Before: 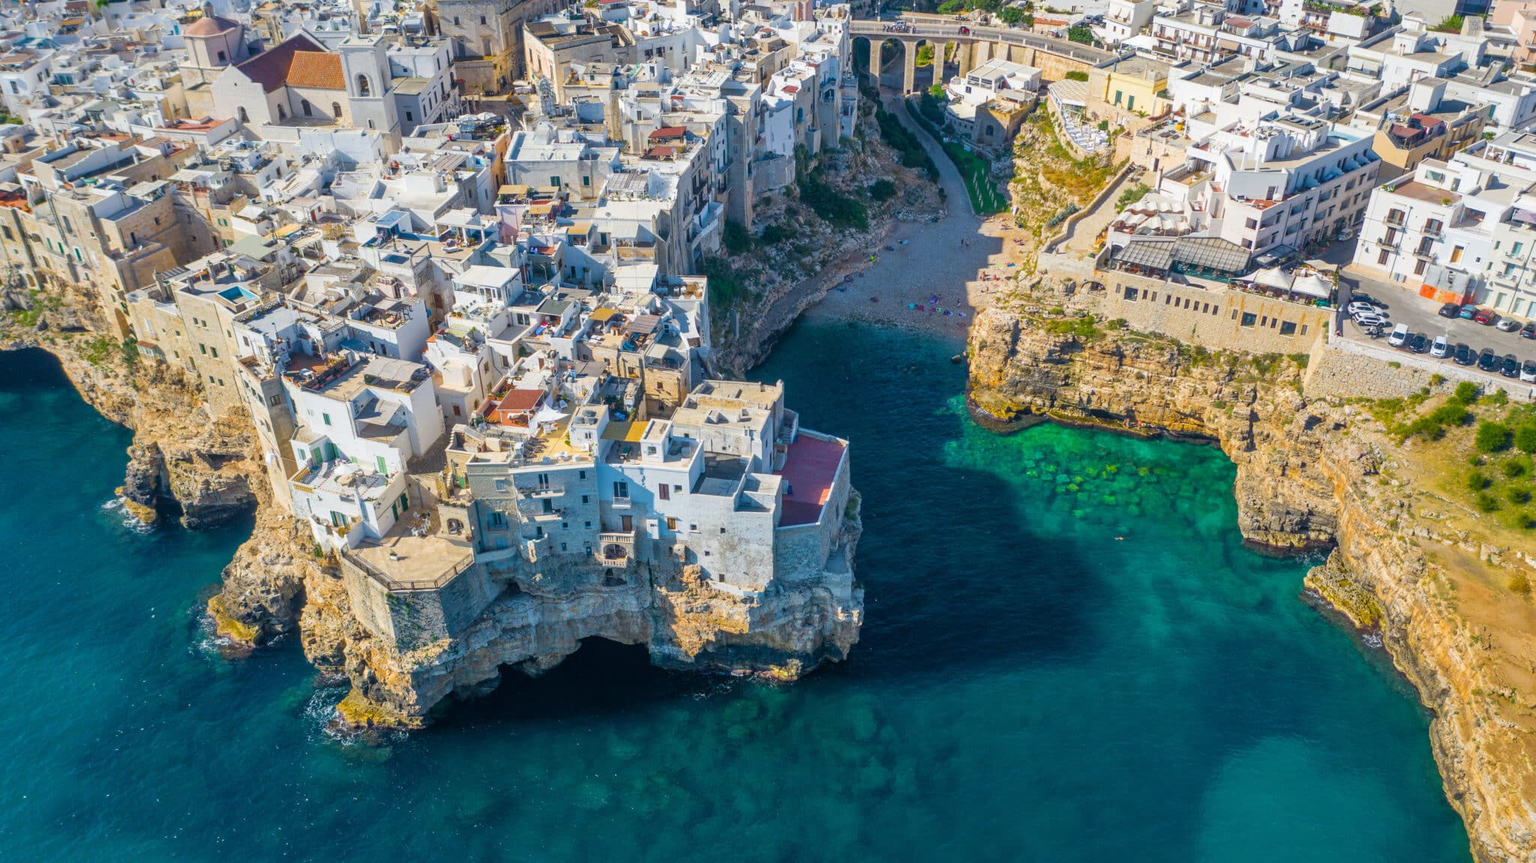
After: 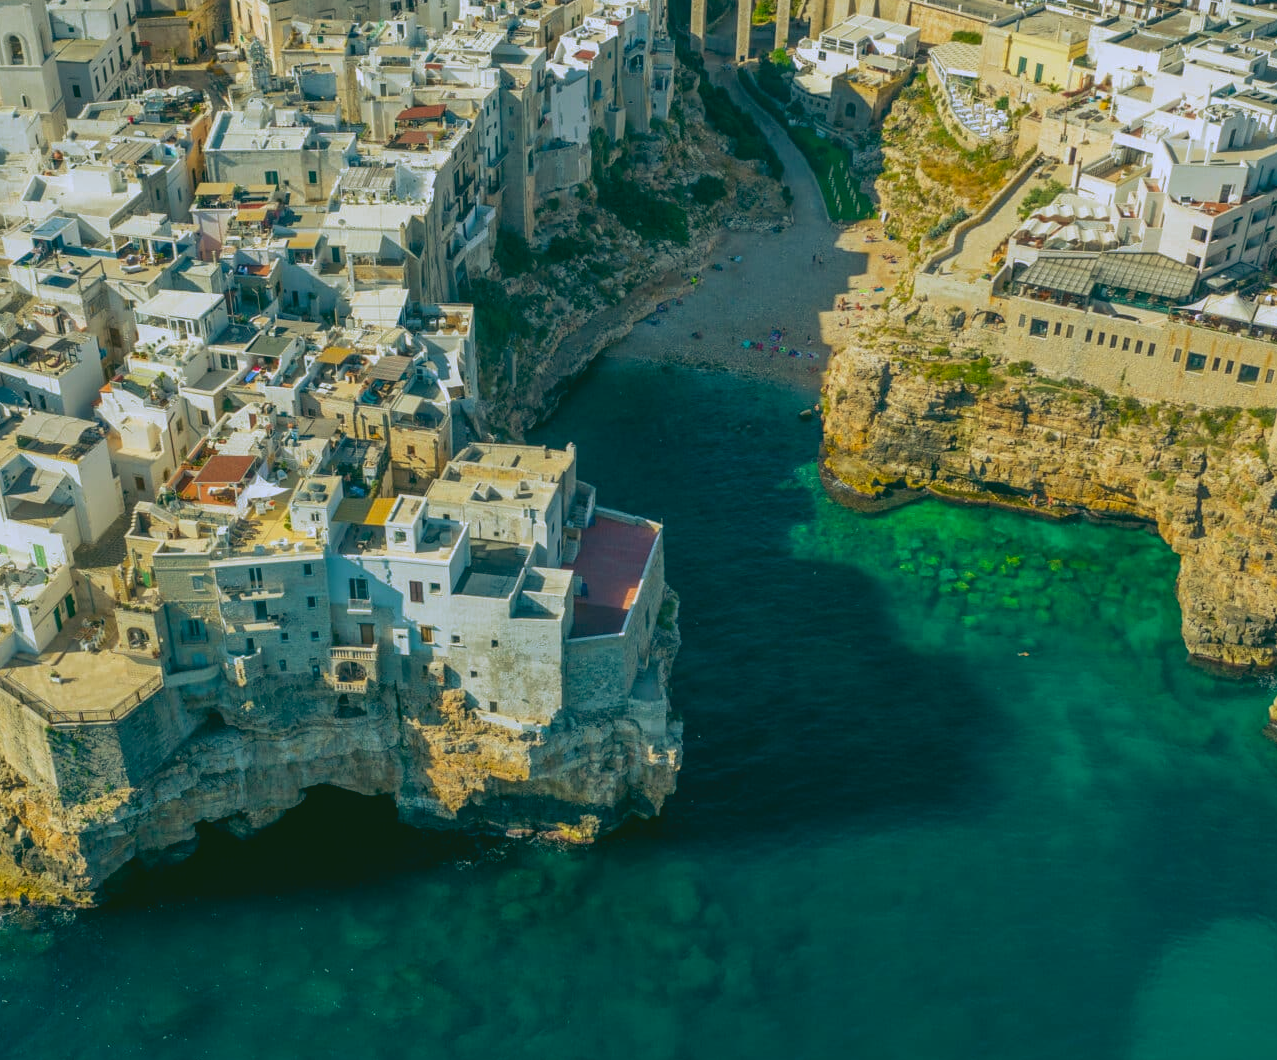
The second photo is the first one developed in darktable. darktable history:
crop and rotate: left 22.918%, top 5.629%, right 14.711%, bottom 2.247%
rgb curve: curves: ch0 [(0.123, 0.061) (0.995, 0.887)]; ch1 [(0.06, 0.116) (1, 0.906)]; ch2 [(0, 0) (0.824, 0.69) (1, 1)], mode RGB, independent channels, compensate middle gray true
